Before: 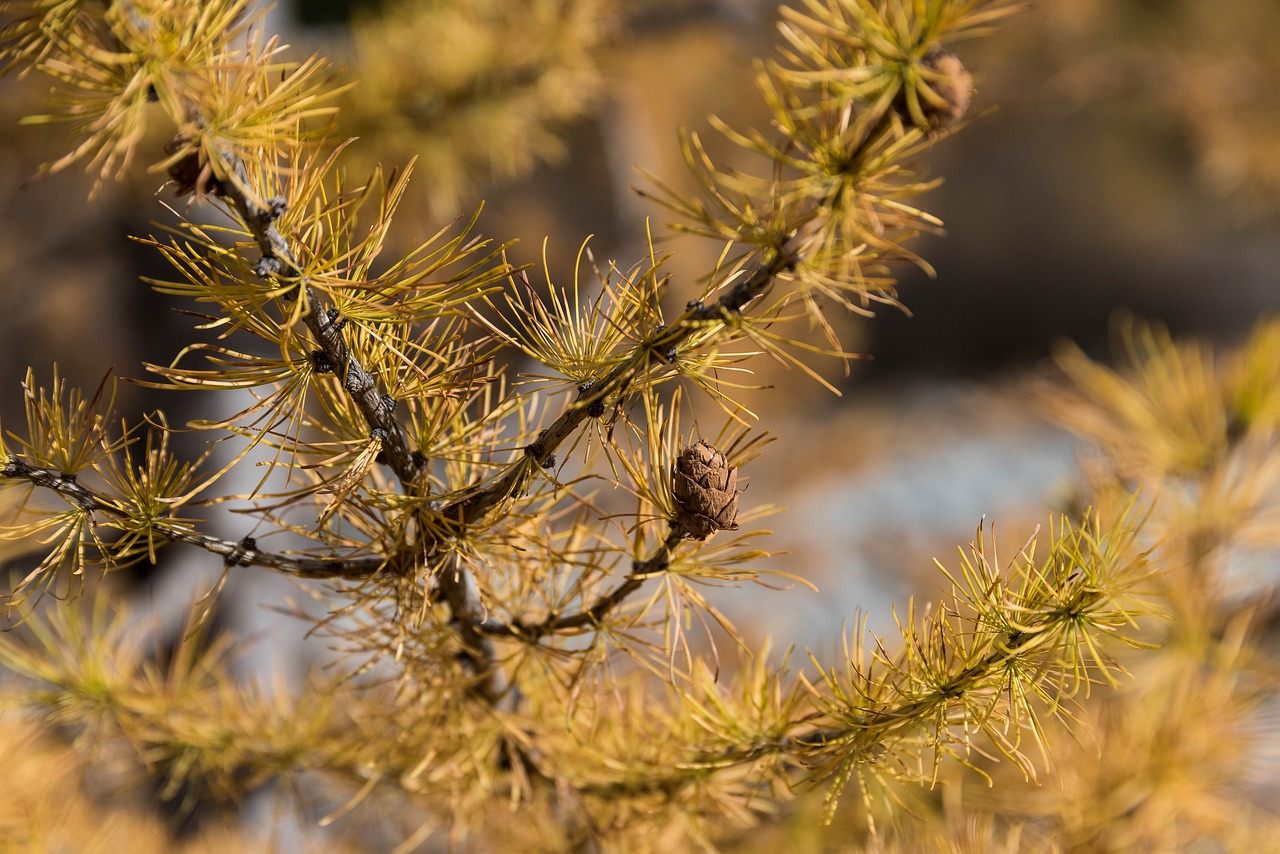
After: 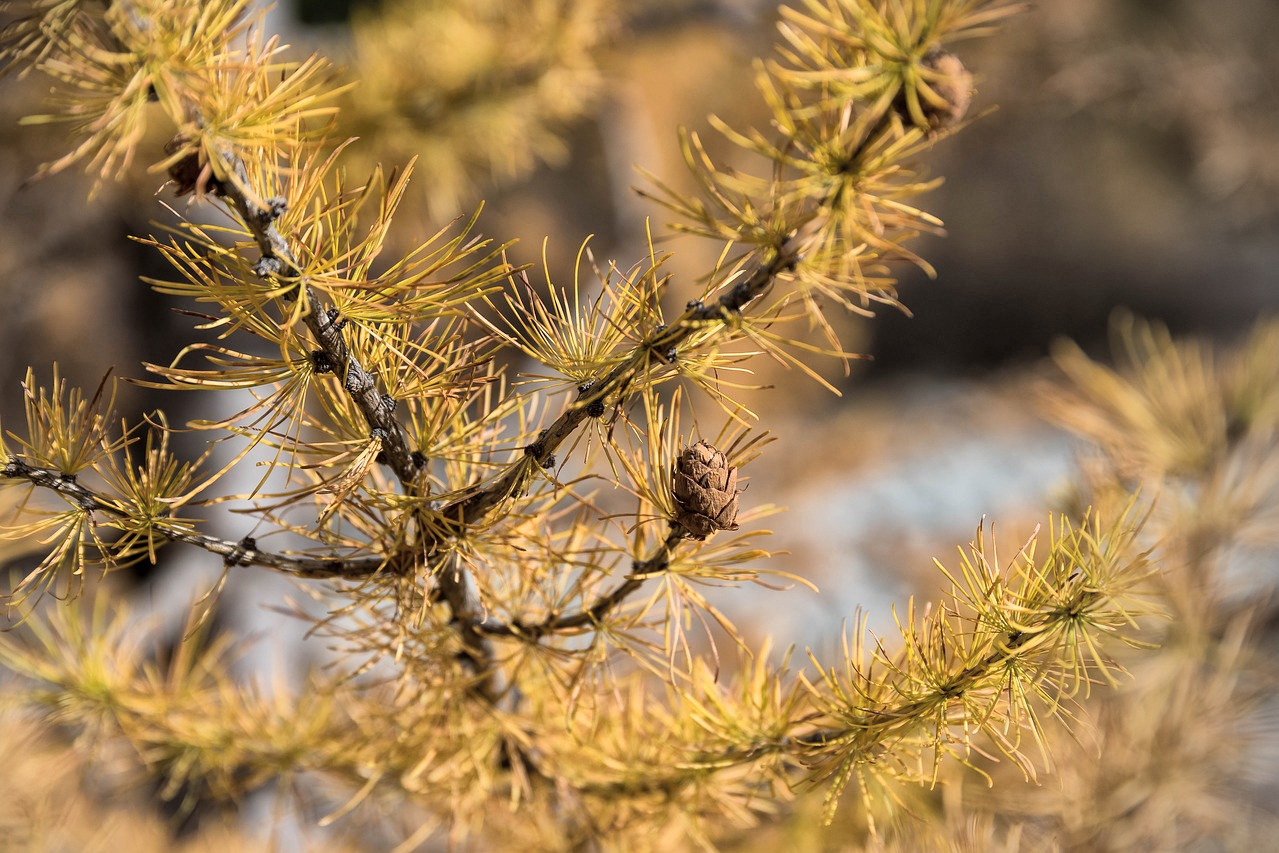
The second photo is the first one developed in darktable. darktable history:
global tonemap: drago (1, 100), detail 1
vignetting: center (-0.15, 0.013)
